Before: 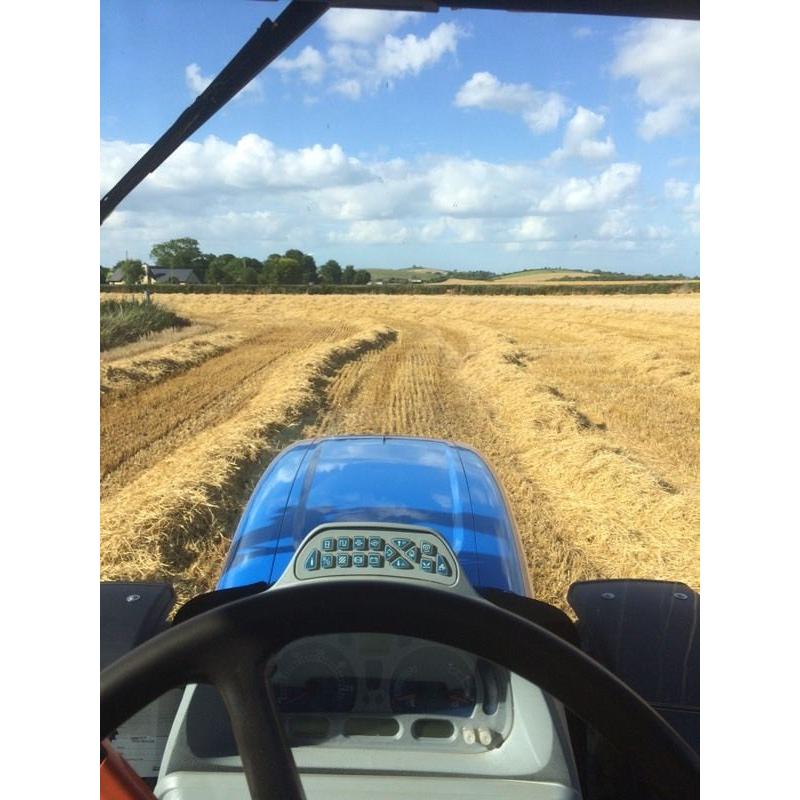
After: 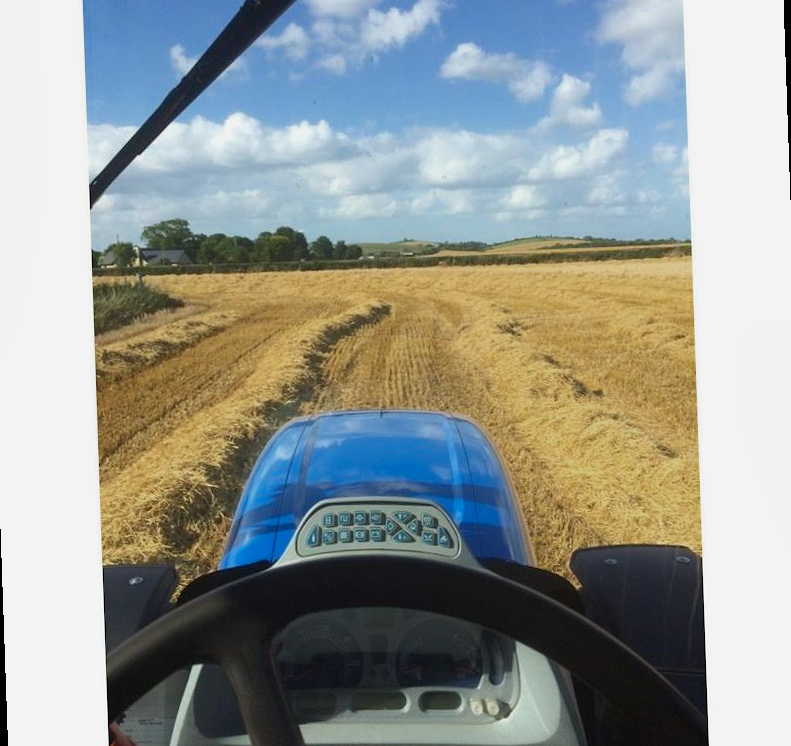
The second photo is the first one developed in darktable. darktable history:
rotate and perspective: rotation -2°, crop left 0.022, crop right 0.978, crop top 0.049, crop bottom 0.951
color zones: curves: ch0 [(0, 0.425) (0.143, 0.422) (0.286, 0.42) (0.429, 0.419) (0.571, 0.419) (0.714, 0.42) (0.857, 0.422) (1, 0.425)]
haze removal: compatibility mode true, adaptive false
exposure: exposure -0.151 EV, compensate highlight preservation false
shadows and highlights: shadows 20.55, highlights -20.99, soften with gaussian
